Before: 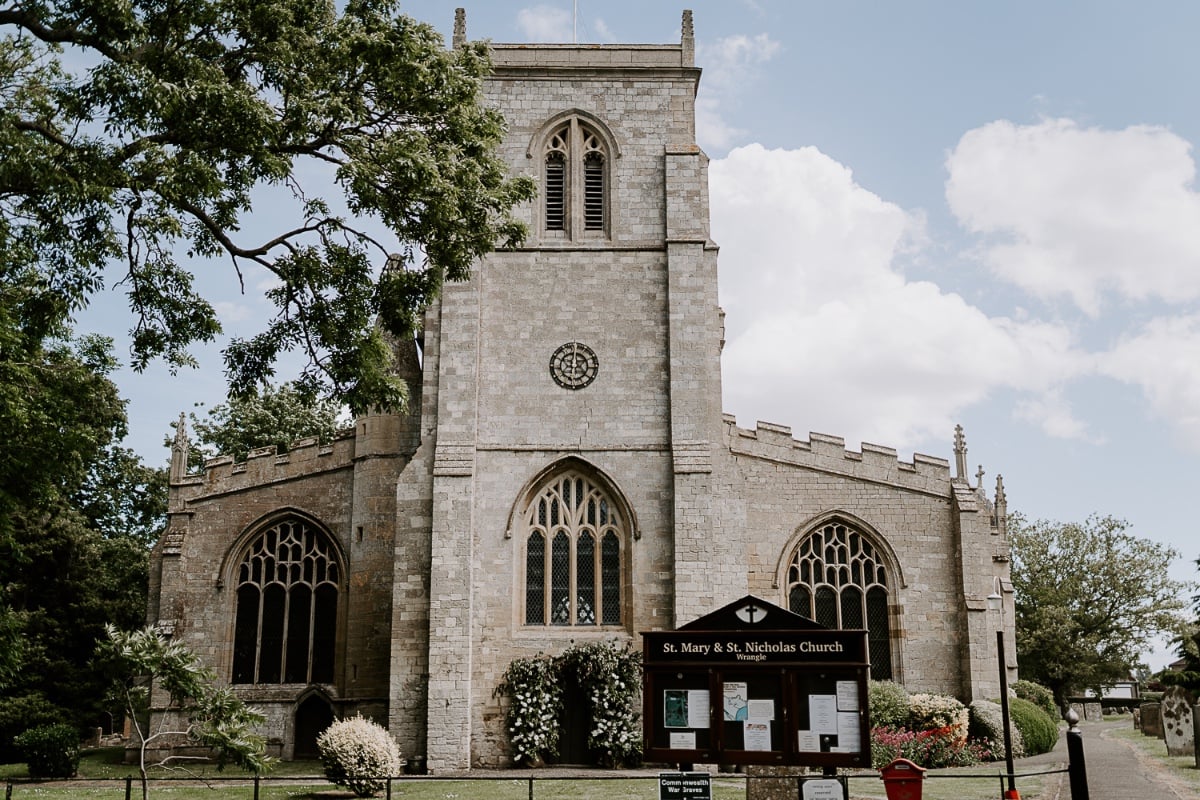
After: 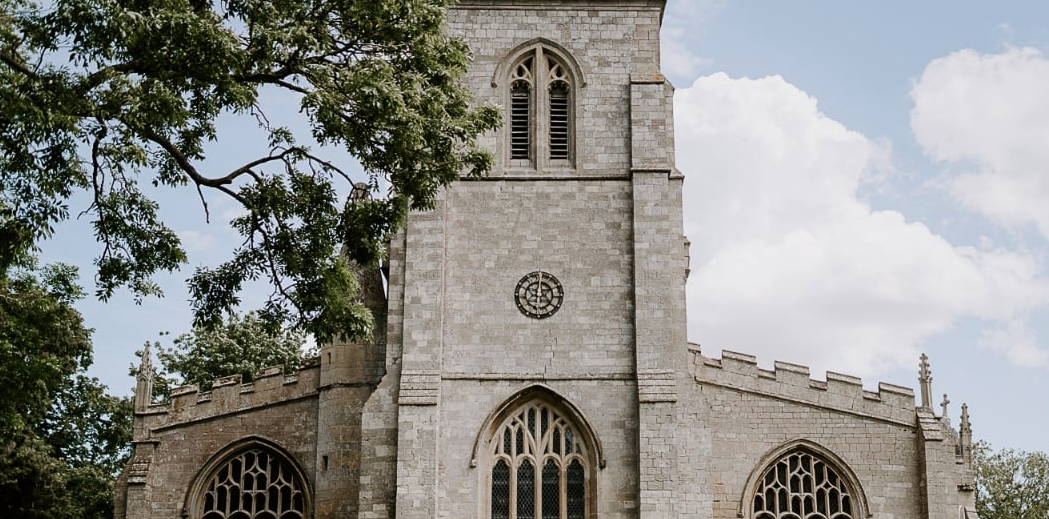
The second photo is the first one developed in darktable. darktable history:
crop: left 2.92%, top 8.955%, right 9.653%, bottom 26.101%
color zones: curves: ch0 [(0.068, 0.464) (0.25, 0.5) (0.48, 0.508) (0.75, 0.536) (0.886, 0.476) (0.967, 0.456)]; ch1 [(0.066, 0.456) (0.25, 0.5) (0.616, 0.508) (0.746, 0.56) (0.934, 0.444)]
